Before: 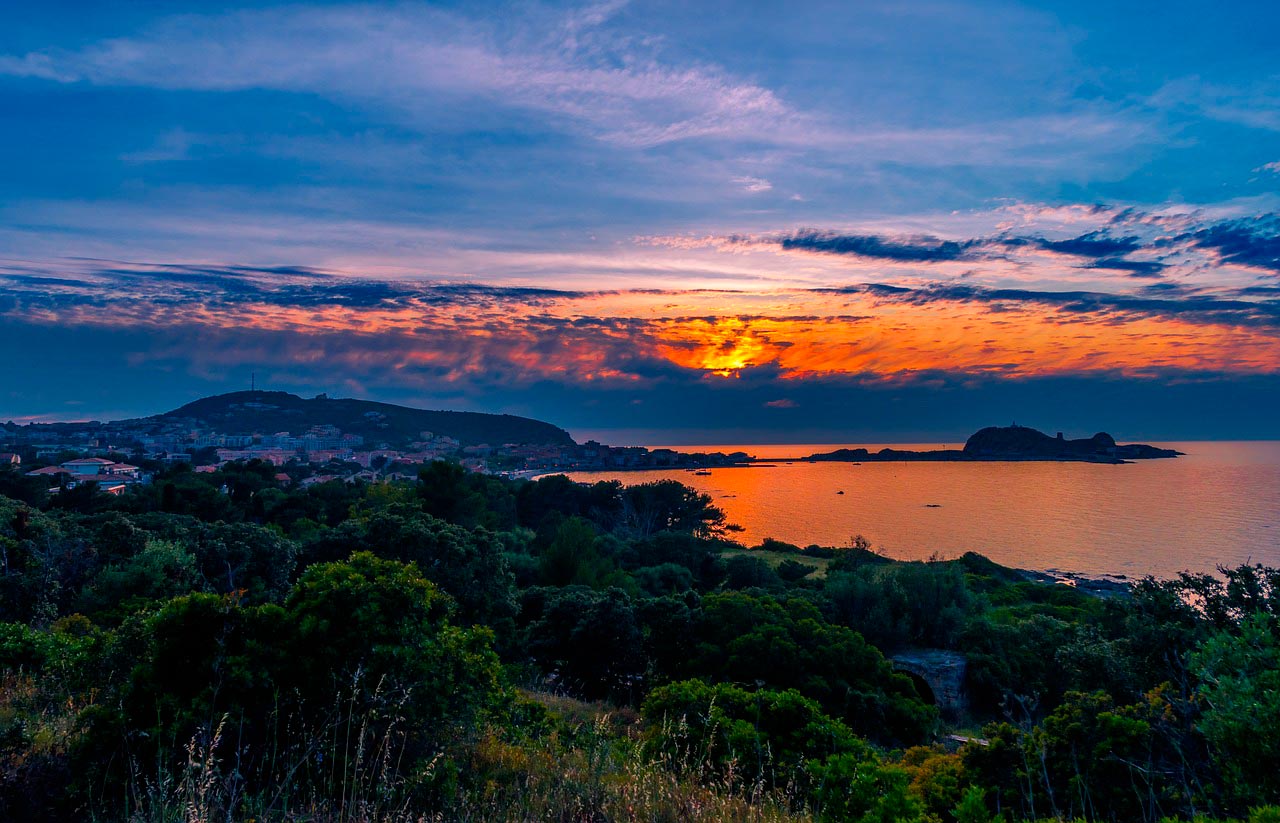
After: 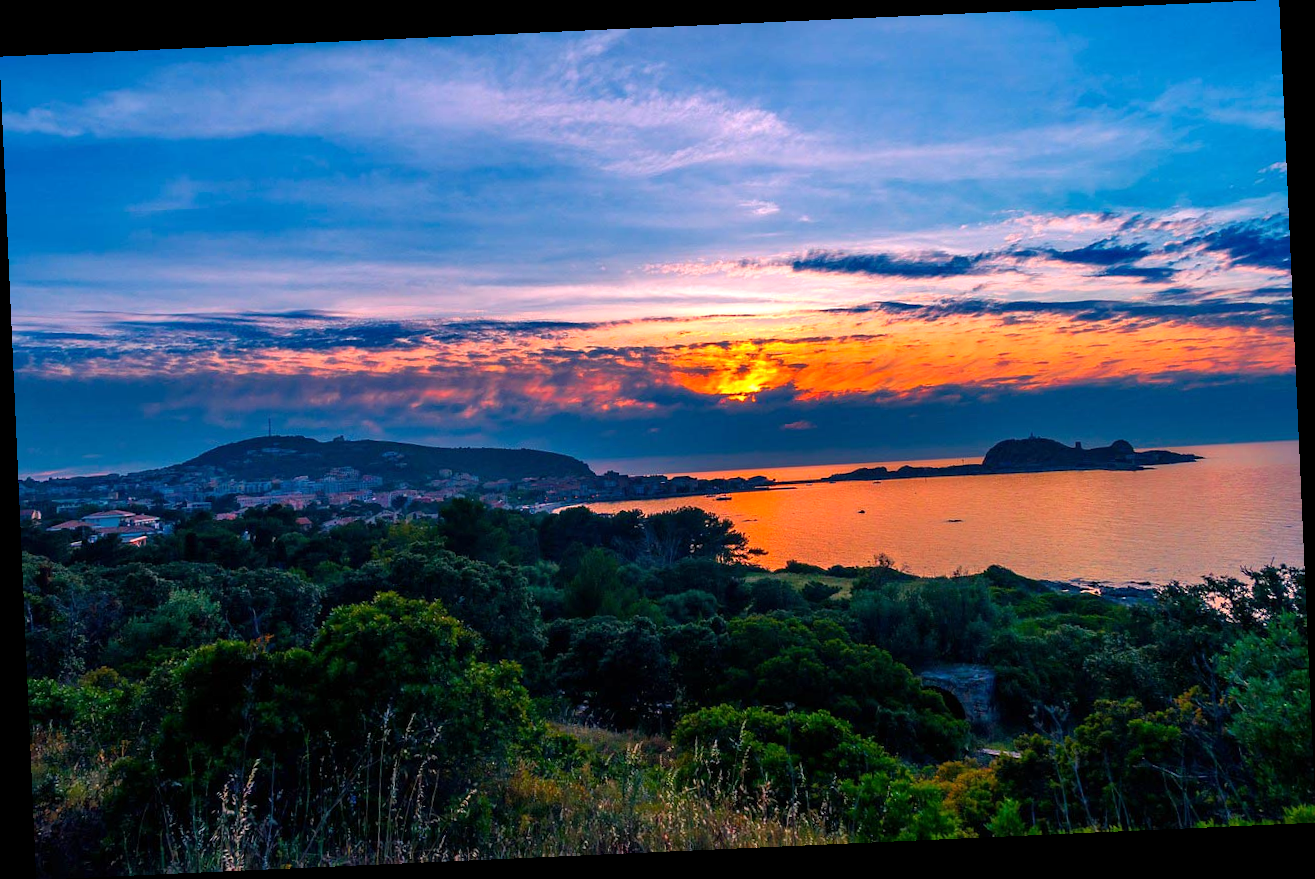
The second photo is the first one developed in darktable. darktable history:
exposure: exposure 0.515 EV, compensate highlight preservation false
rotate and perspective: rotation -2.56°, automatic cropping off
